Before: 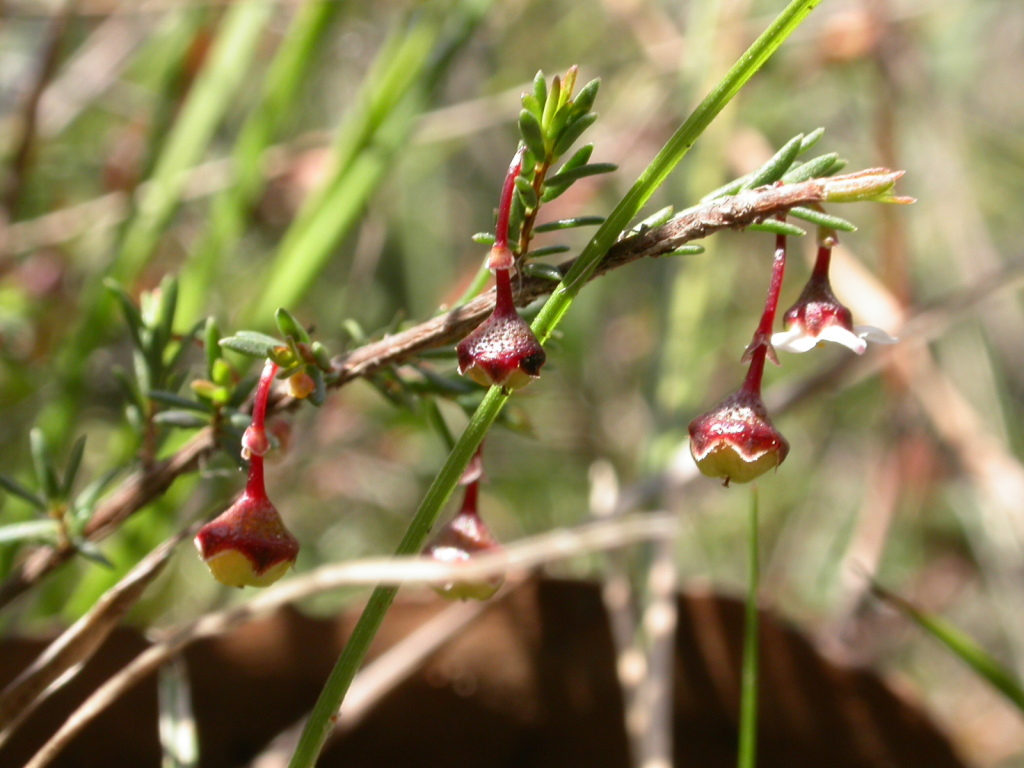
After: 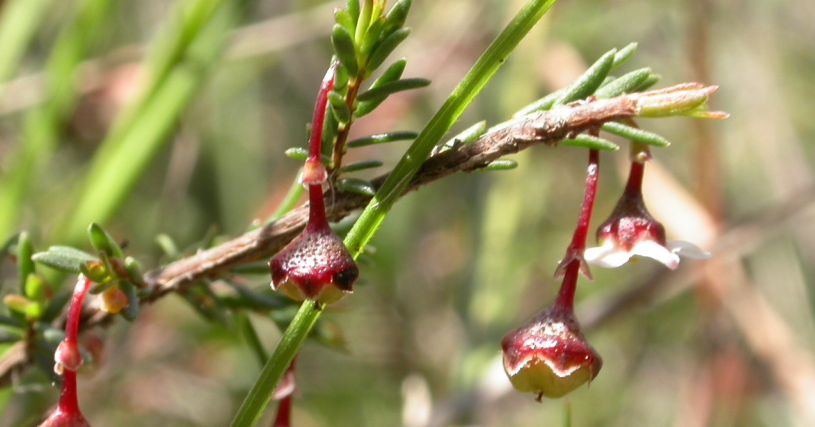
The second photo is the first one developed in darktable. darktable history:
crop: left 18.321%, top 11.106%, right 2.036%, bottom 33.19%
